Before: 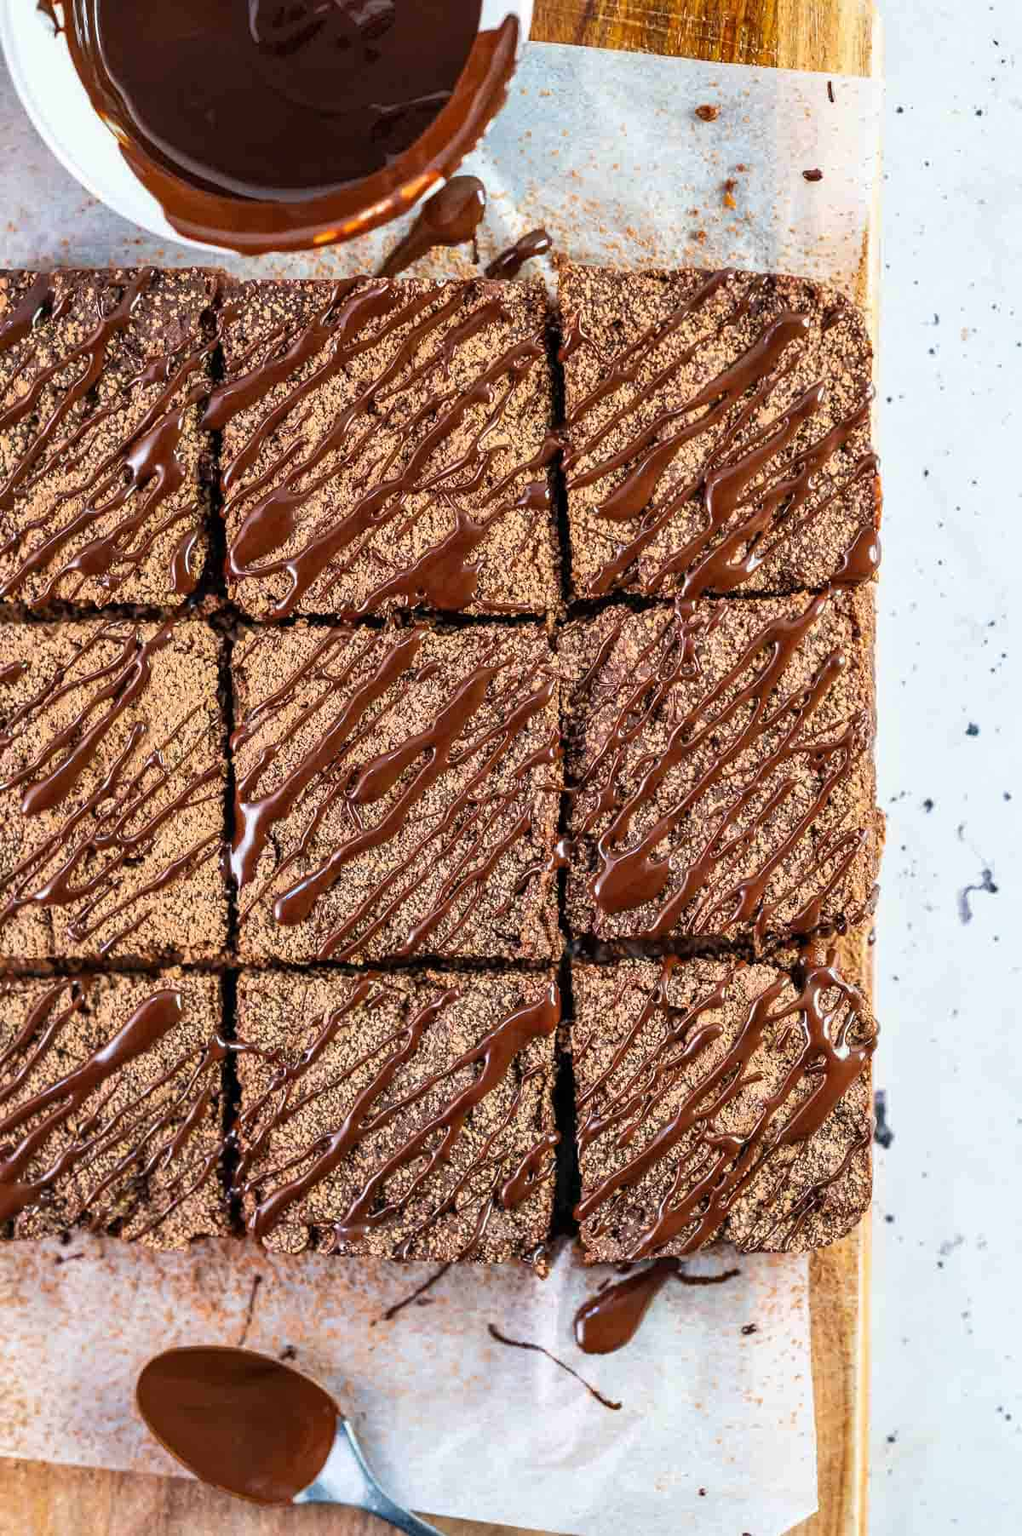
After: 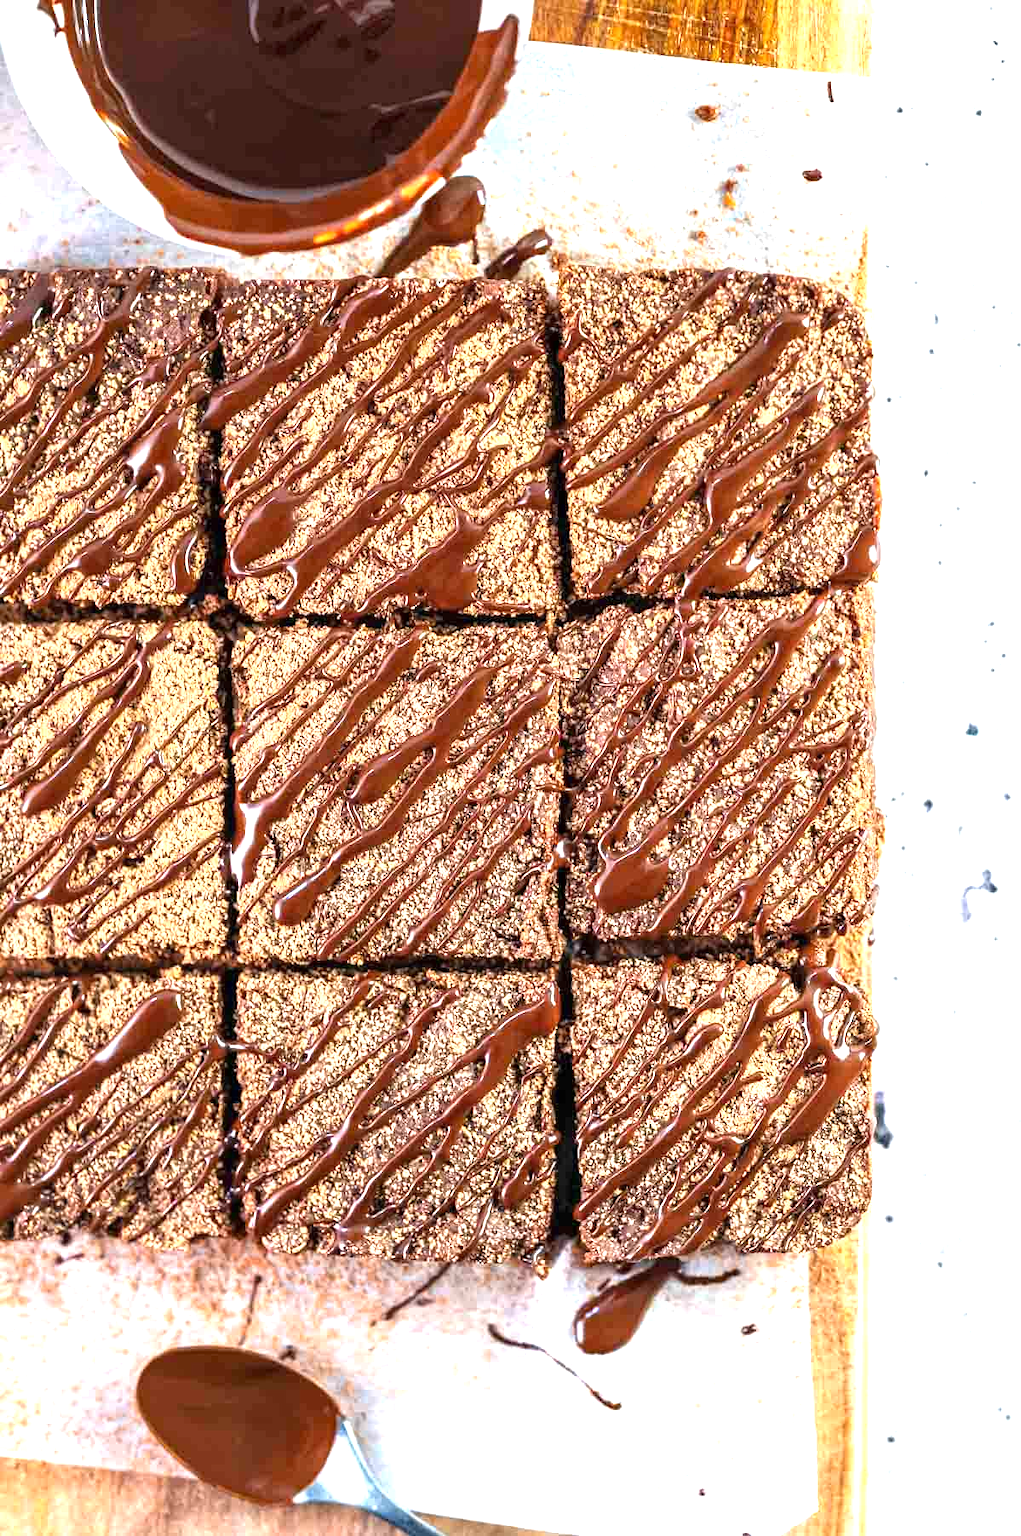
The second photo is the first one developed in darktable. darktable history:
exposure: exposure 1 EV, compensate highlight preservation false
tone equalizer: edges refinement/feathering 500, mask exposure compensation -1.57 EV, preserve details no
